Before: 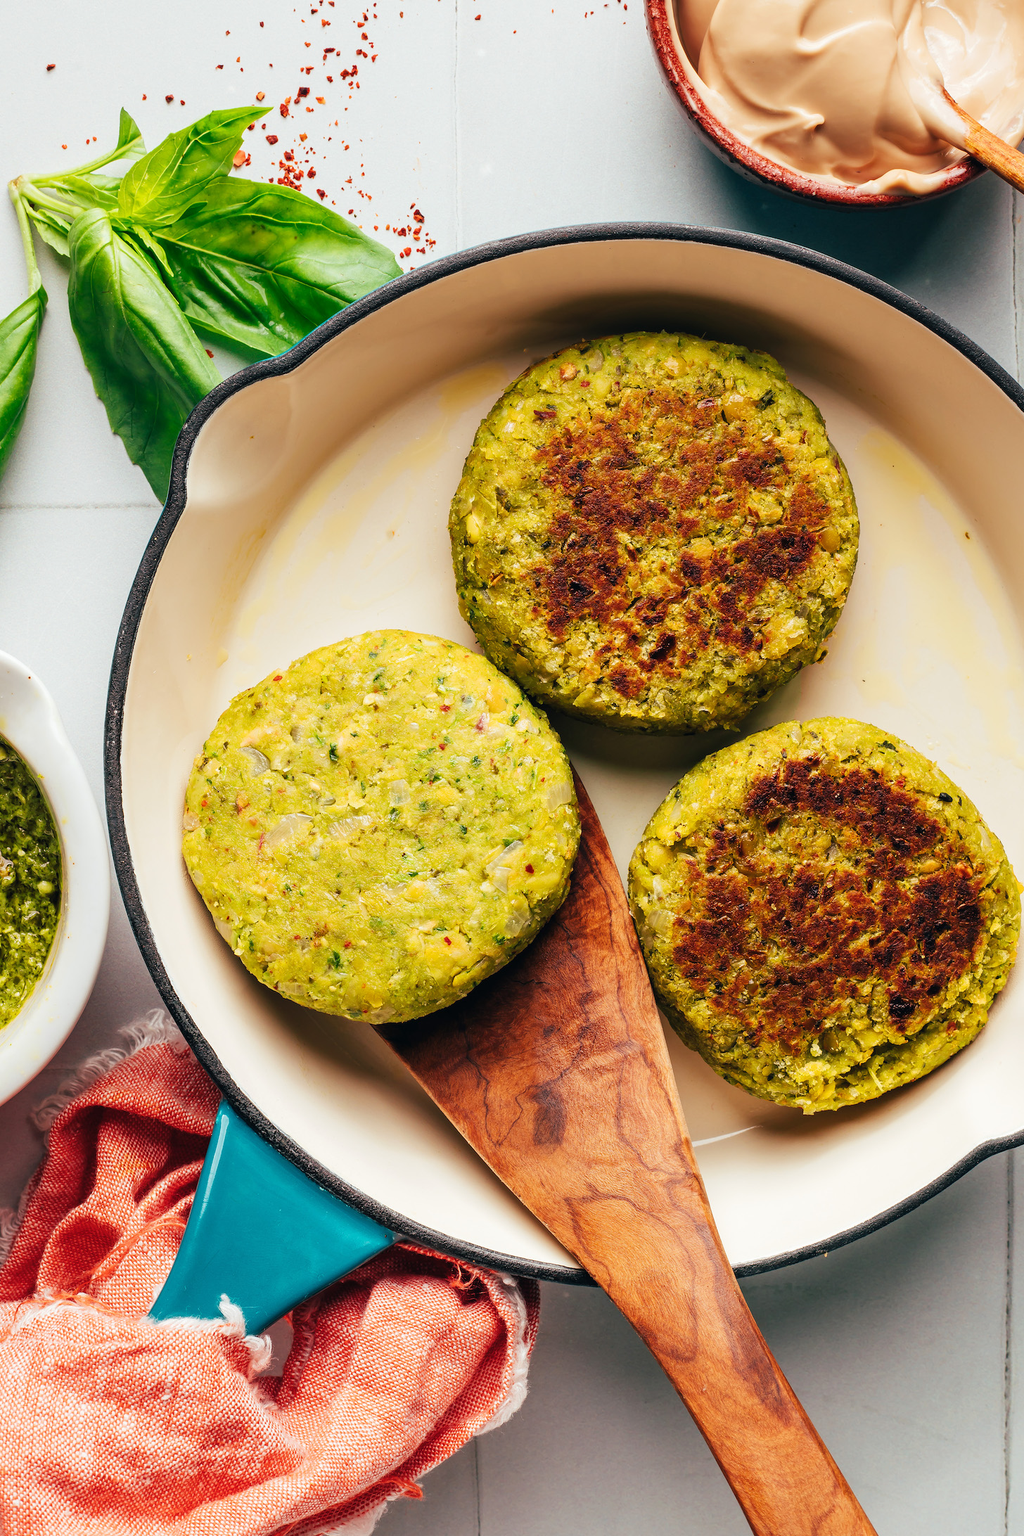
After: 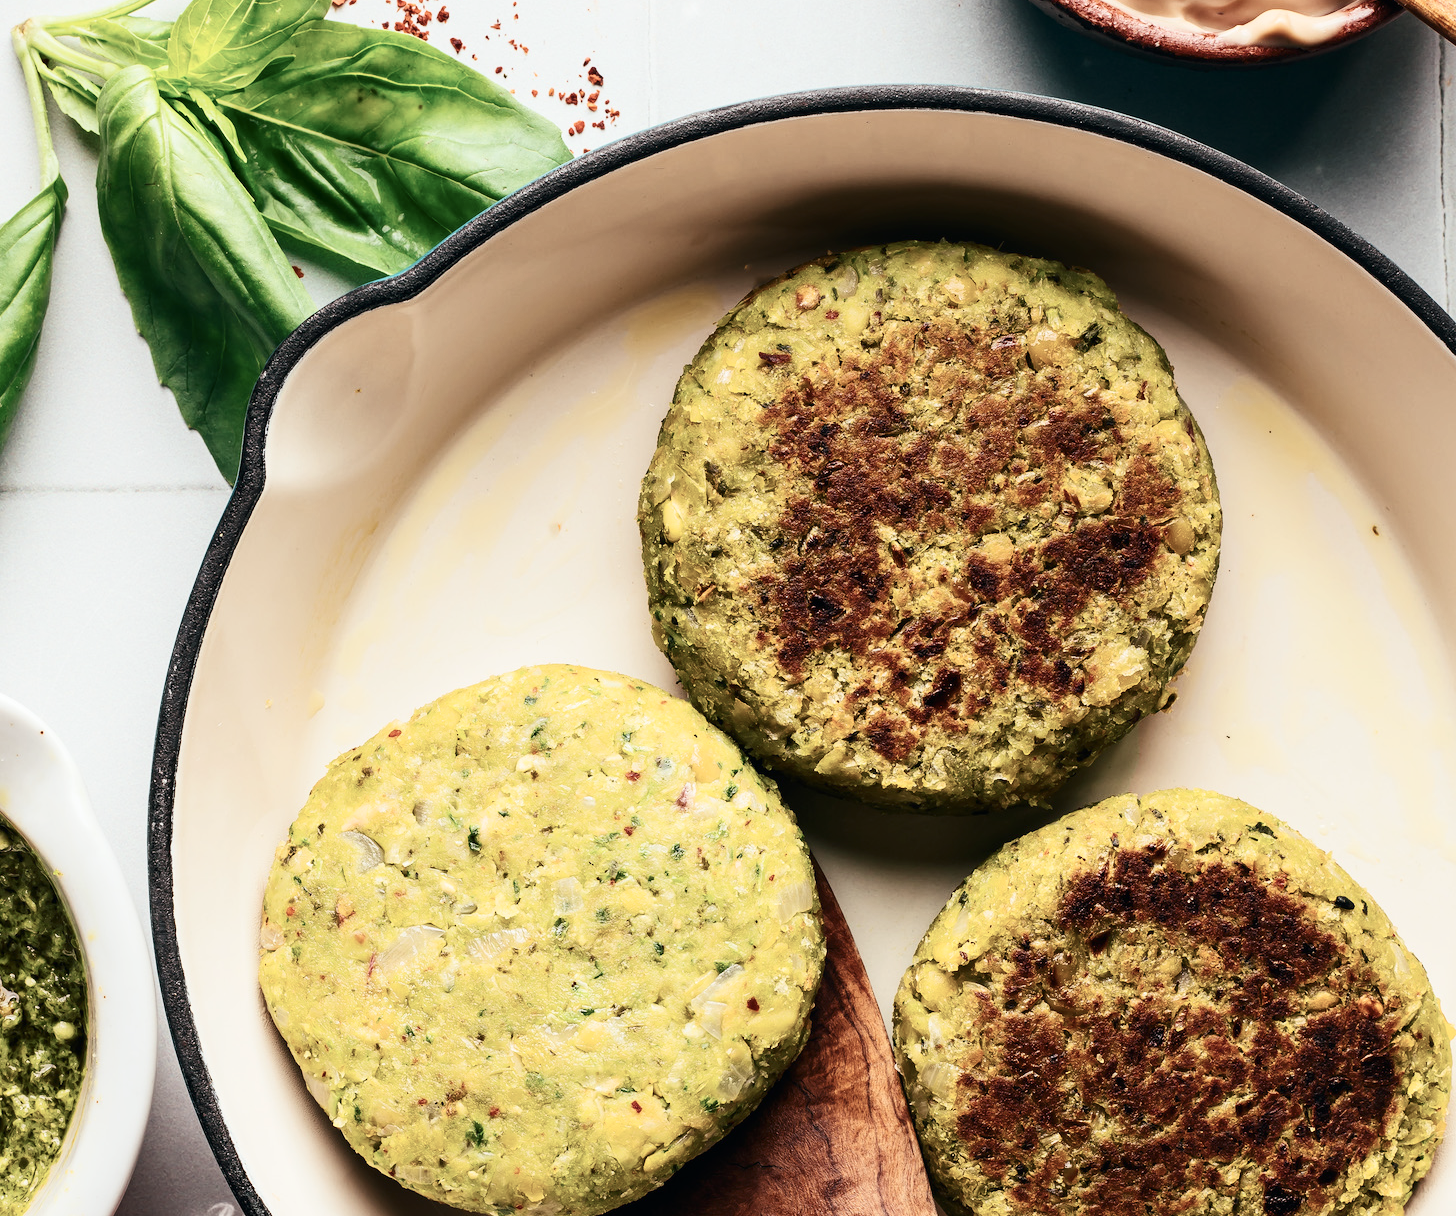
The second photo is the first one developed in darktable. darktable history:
crop and rotate: top 10.581%, bottom 33.703%
contrast brightness saturation: contrast 0.247, saturation -0.322
